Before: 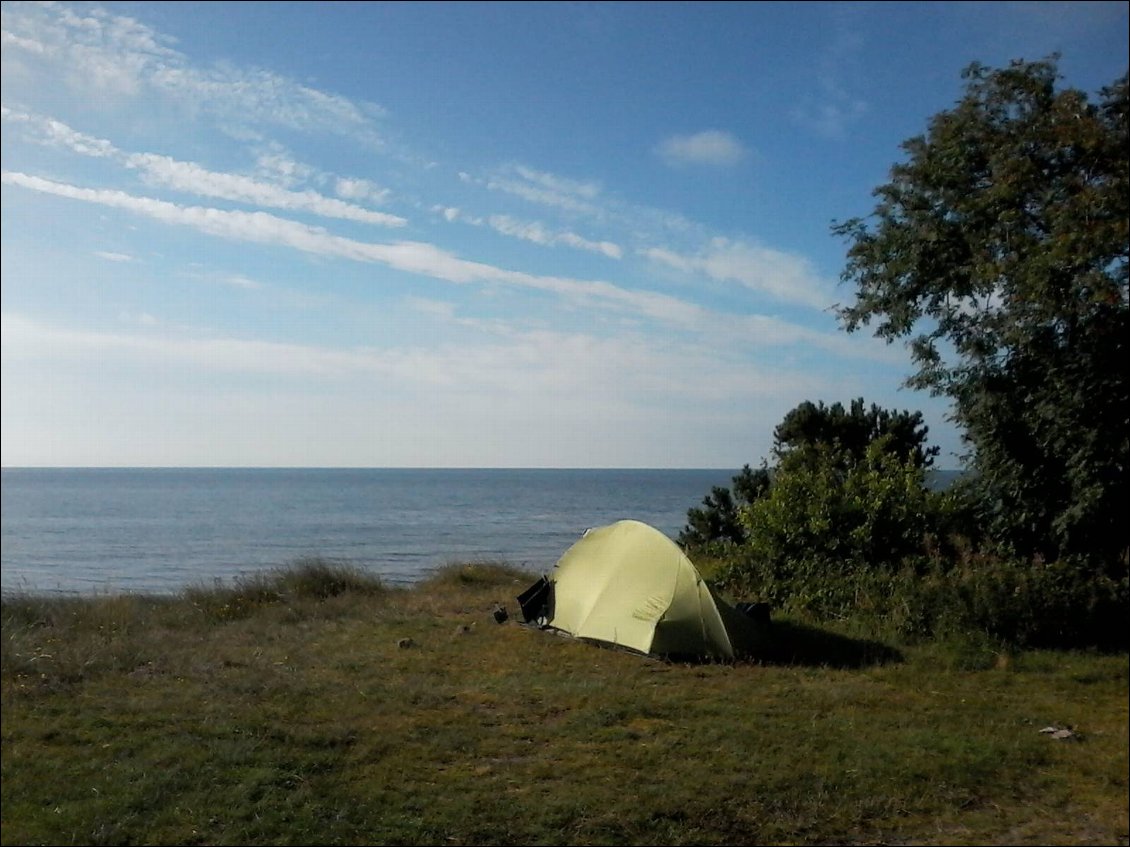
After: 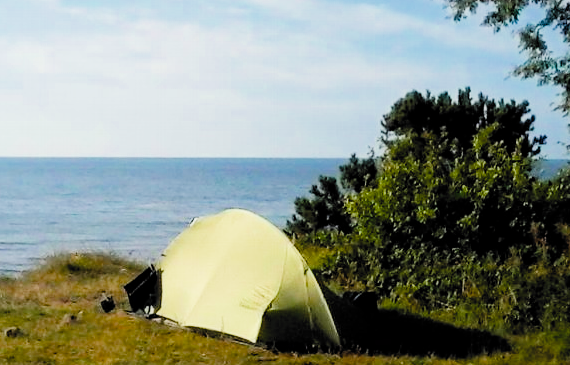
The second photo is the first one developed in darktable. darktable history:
crop: left 34.838%, top 36.784%, right 14.686%, bottom 20.043%
exposure: black level correction 0, exposure 1.5 EV
filmic rgb: black relative exposure -5.07 EV, white relative exposure 3.99 EV, hardness 2.9, contrast 1.3, highlights saturation mix -29.48%, preserve chrominance max RGB, color science v6 (2022), contrast in shadows safe, contrast in highlights safe
color balance rgb: linear chroma grading › global chroma 8.859%, perceptual saturation grading › global saturation 44.662%, perceptual saturation grading › highlights -50.497%, perceptual saturation grading › shadows 30.593%
